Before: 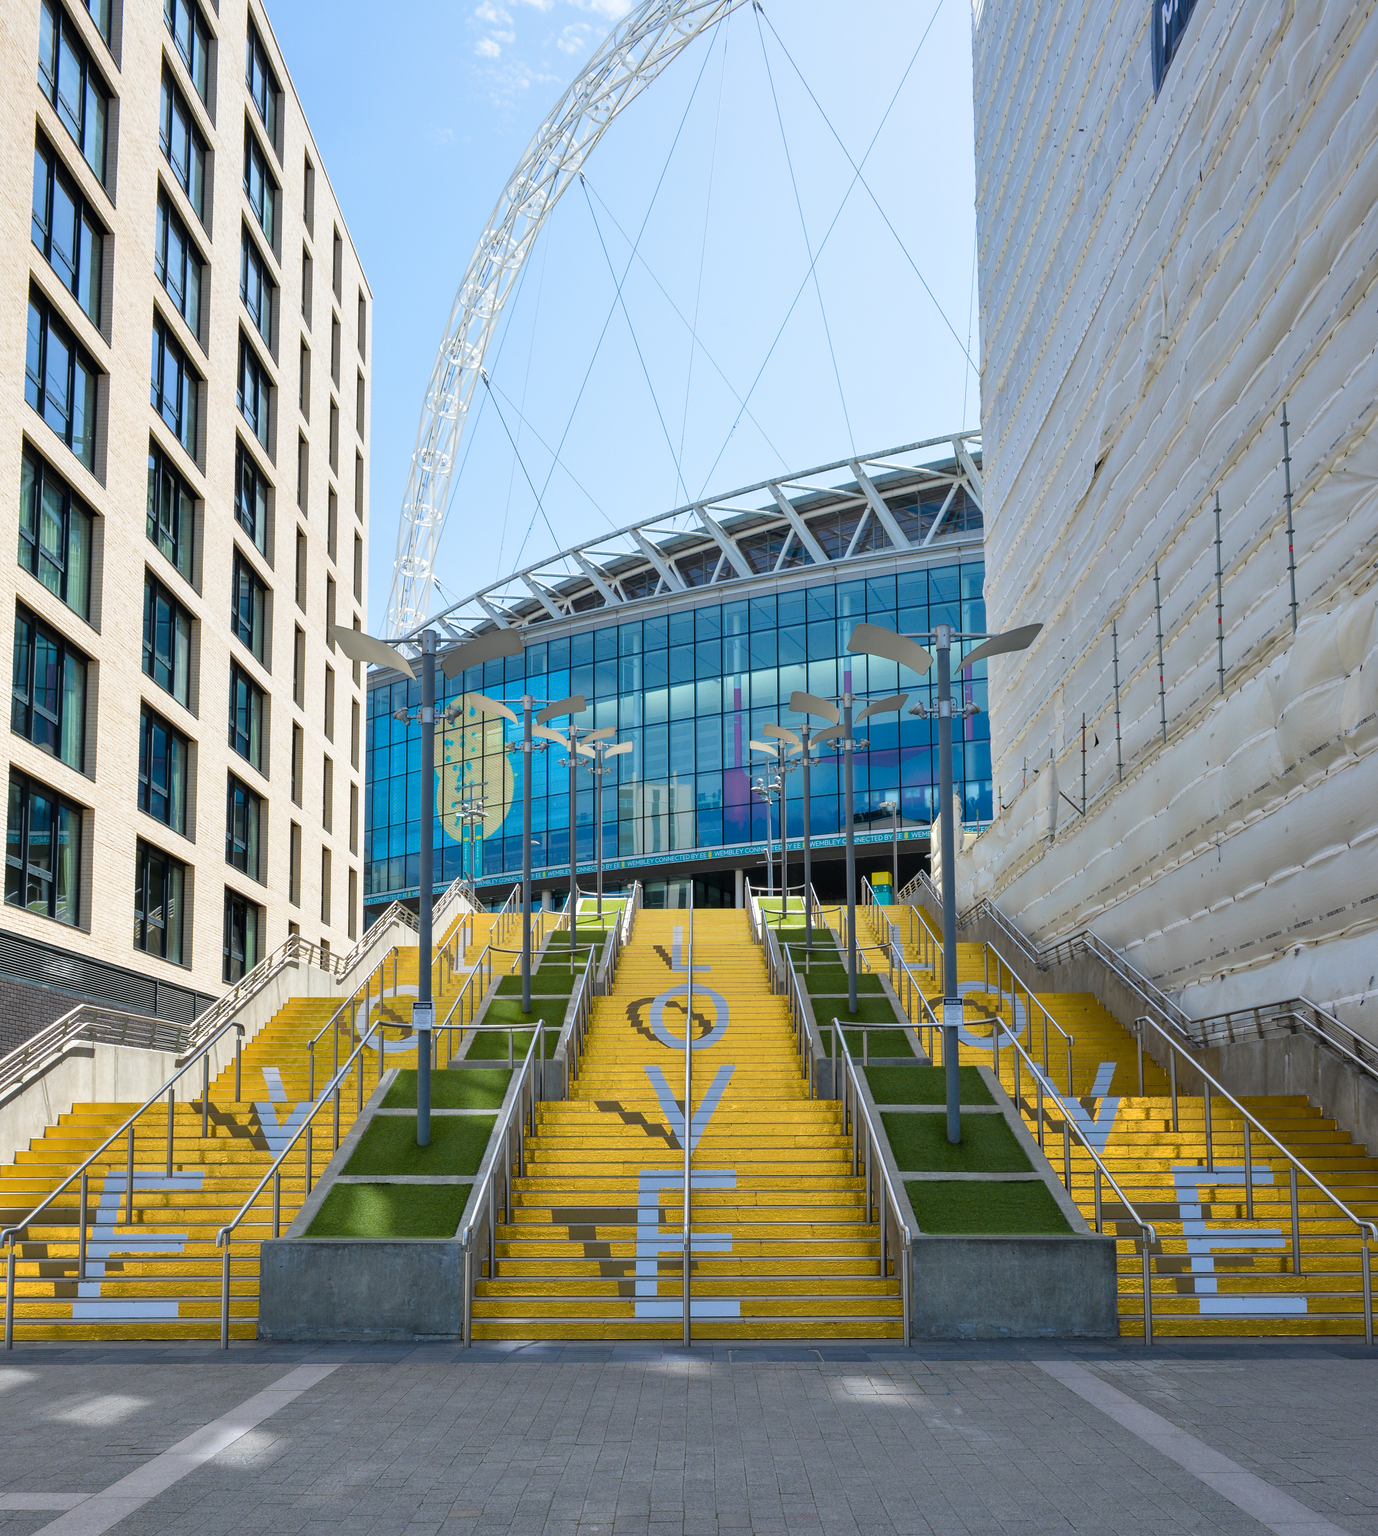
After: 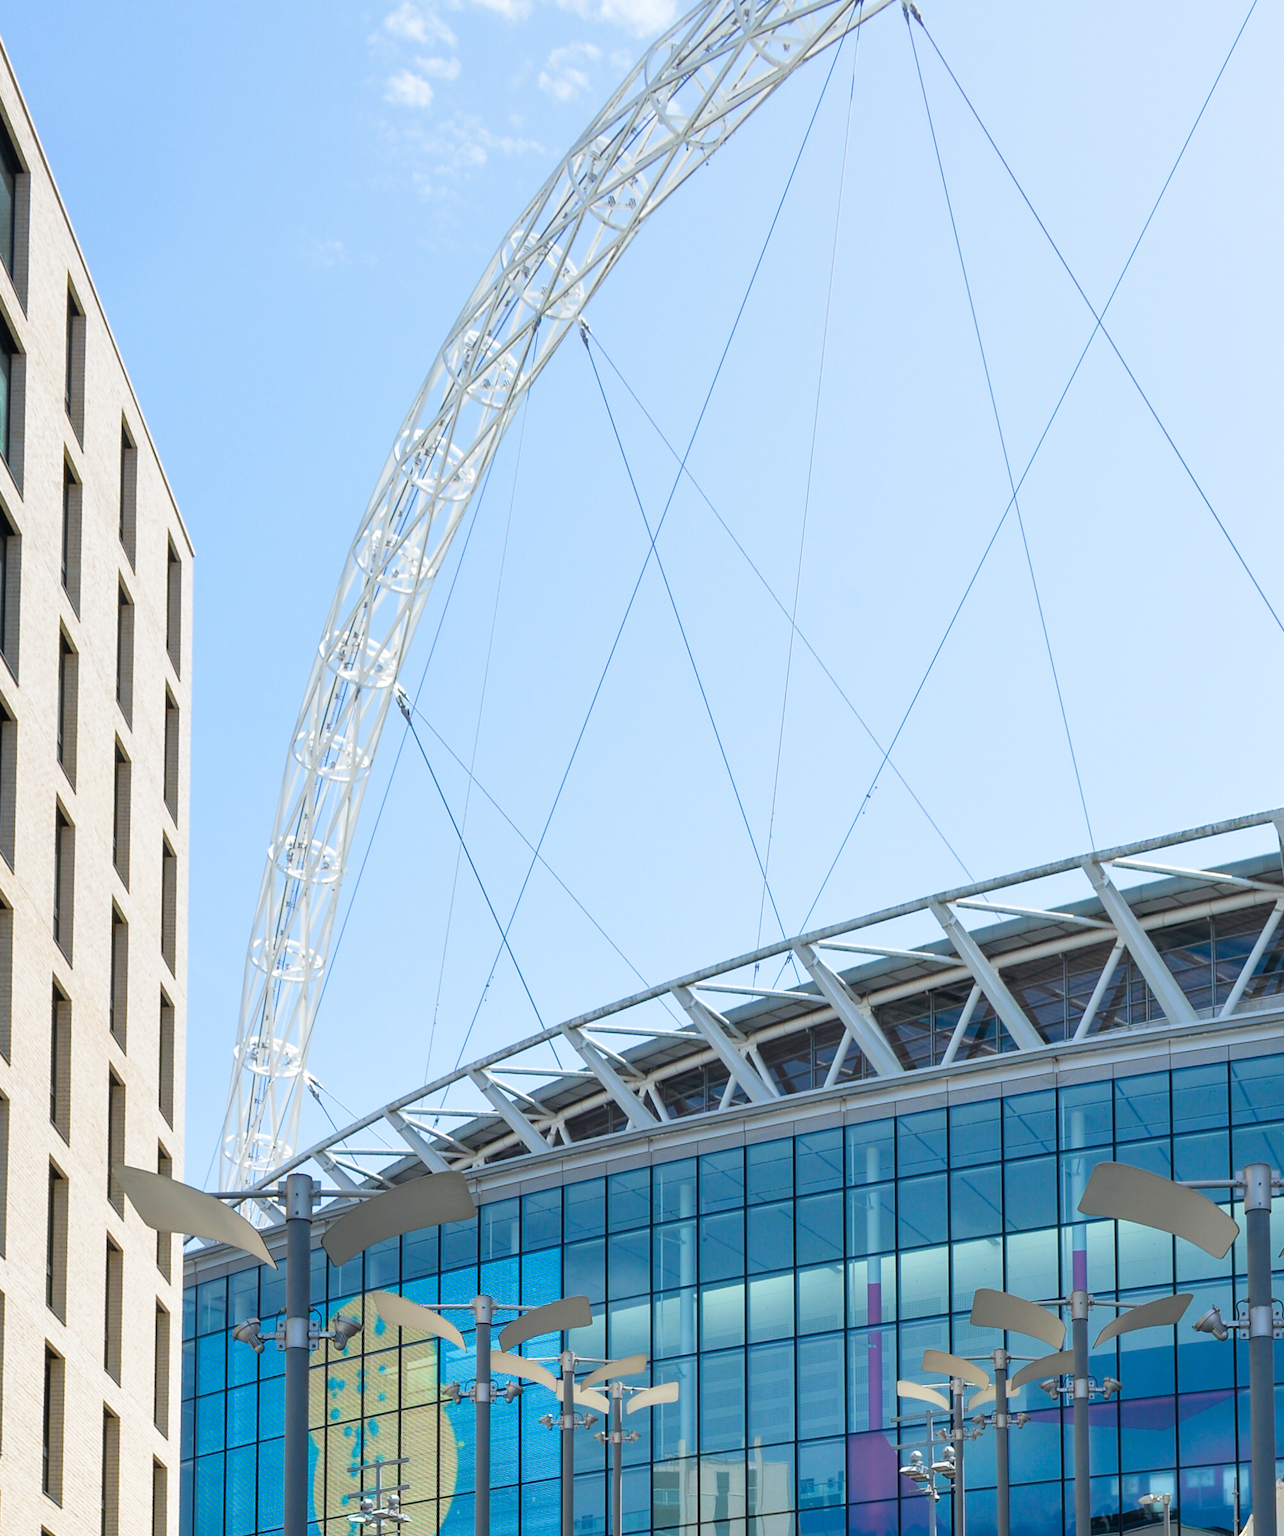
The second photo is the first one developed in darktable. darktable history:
crop: left 19.504%, right 30.476%, bottom 46.334%
exposure: compensate highlight preservation false
